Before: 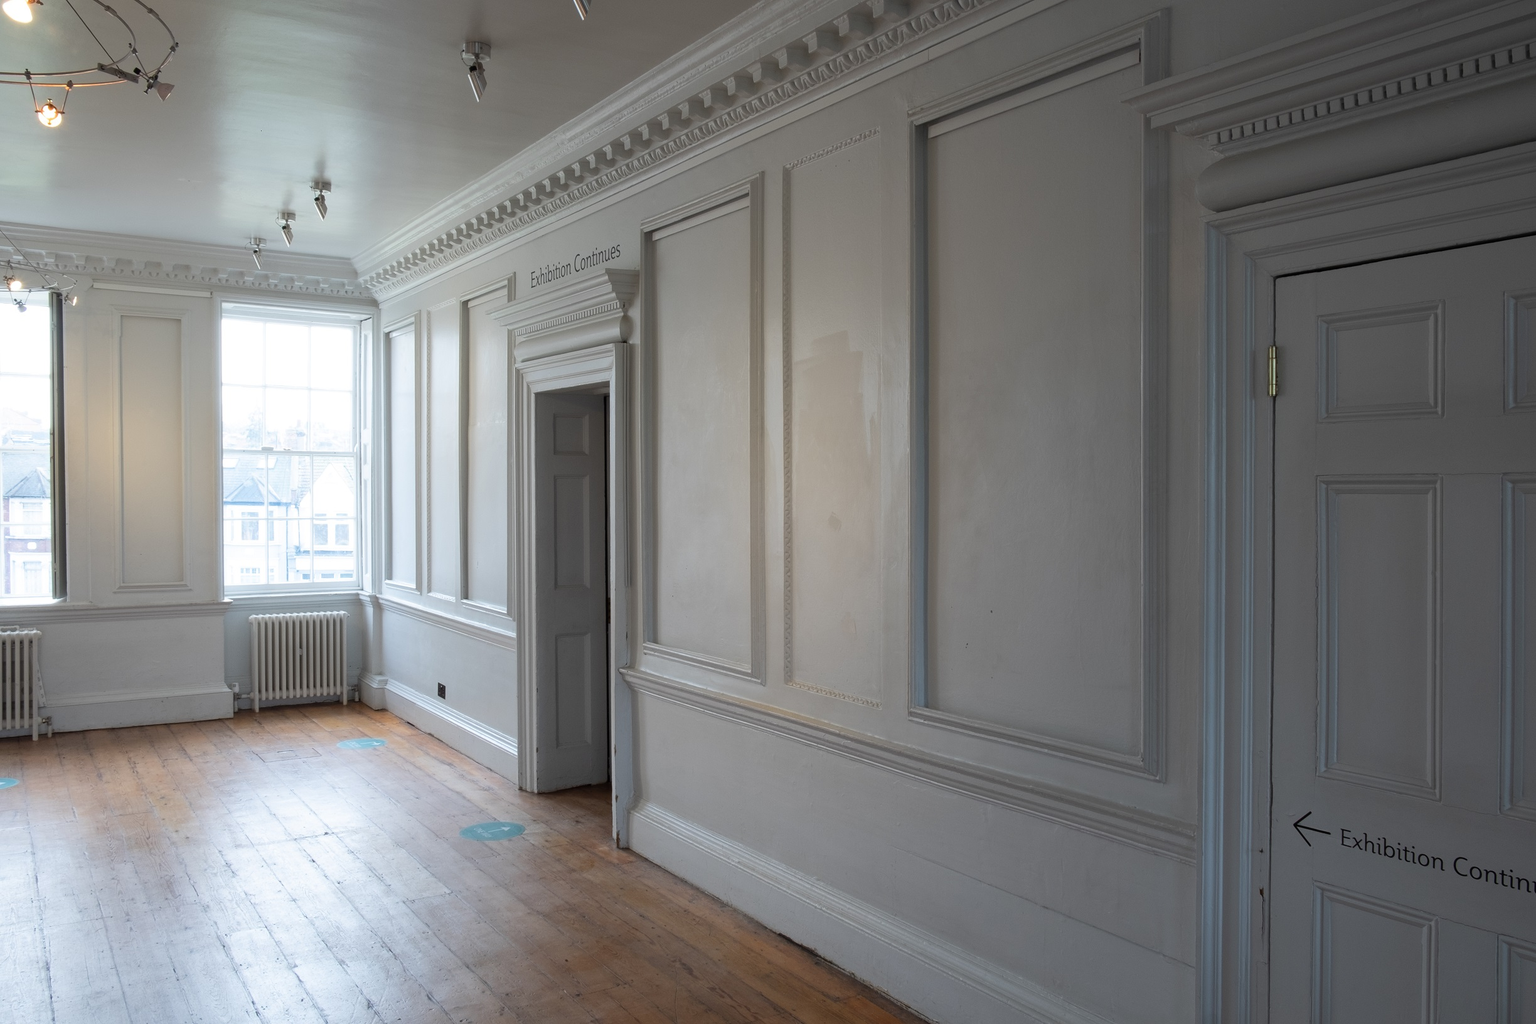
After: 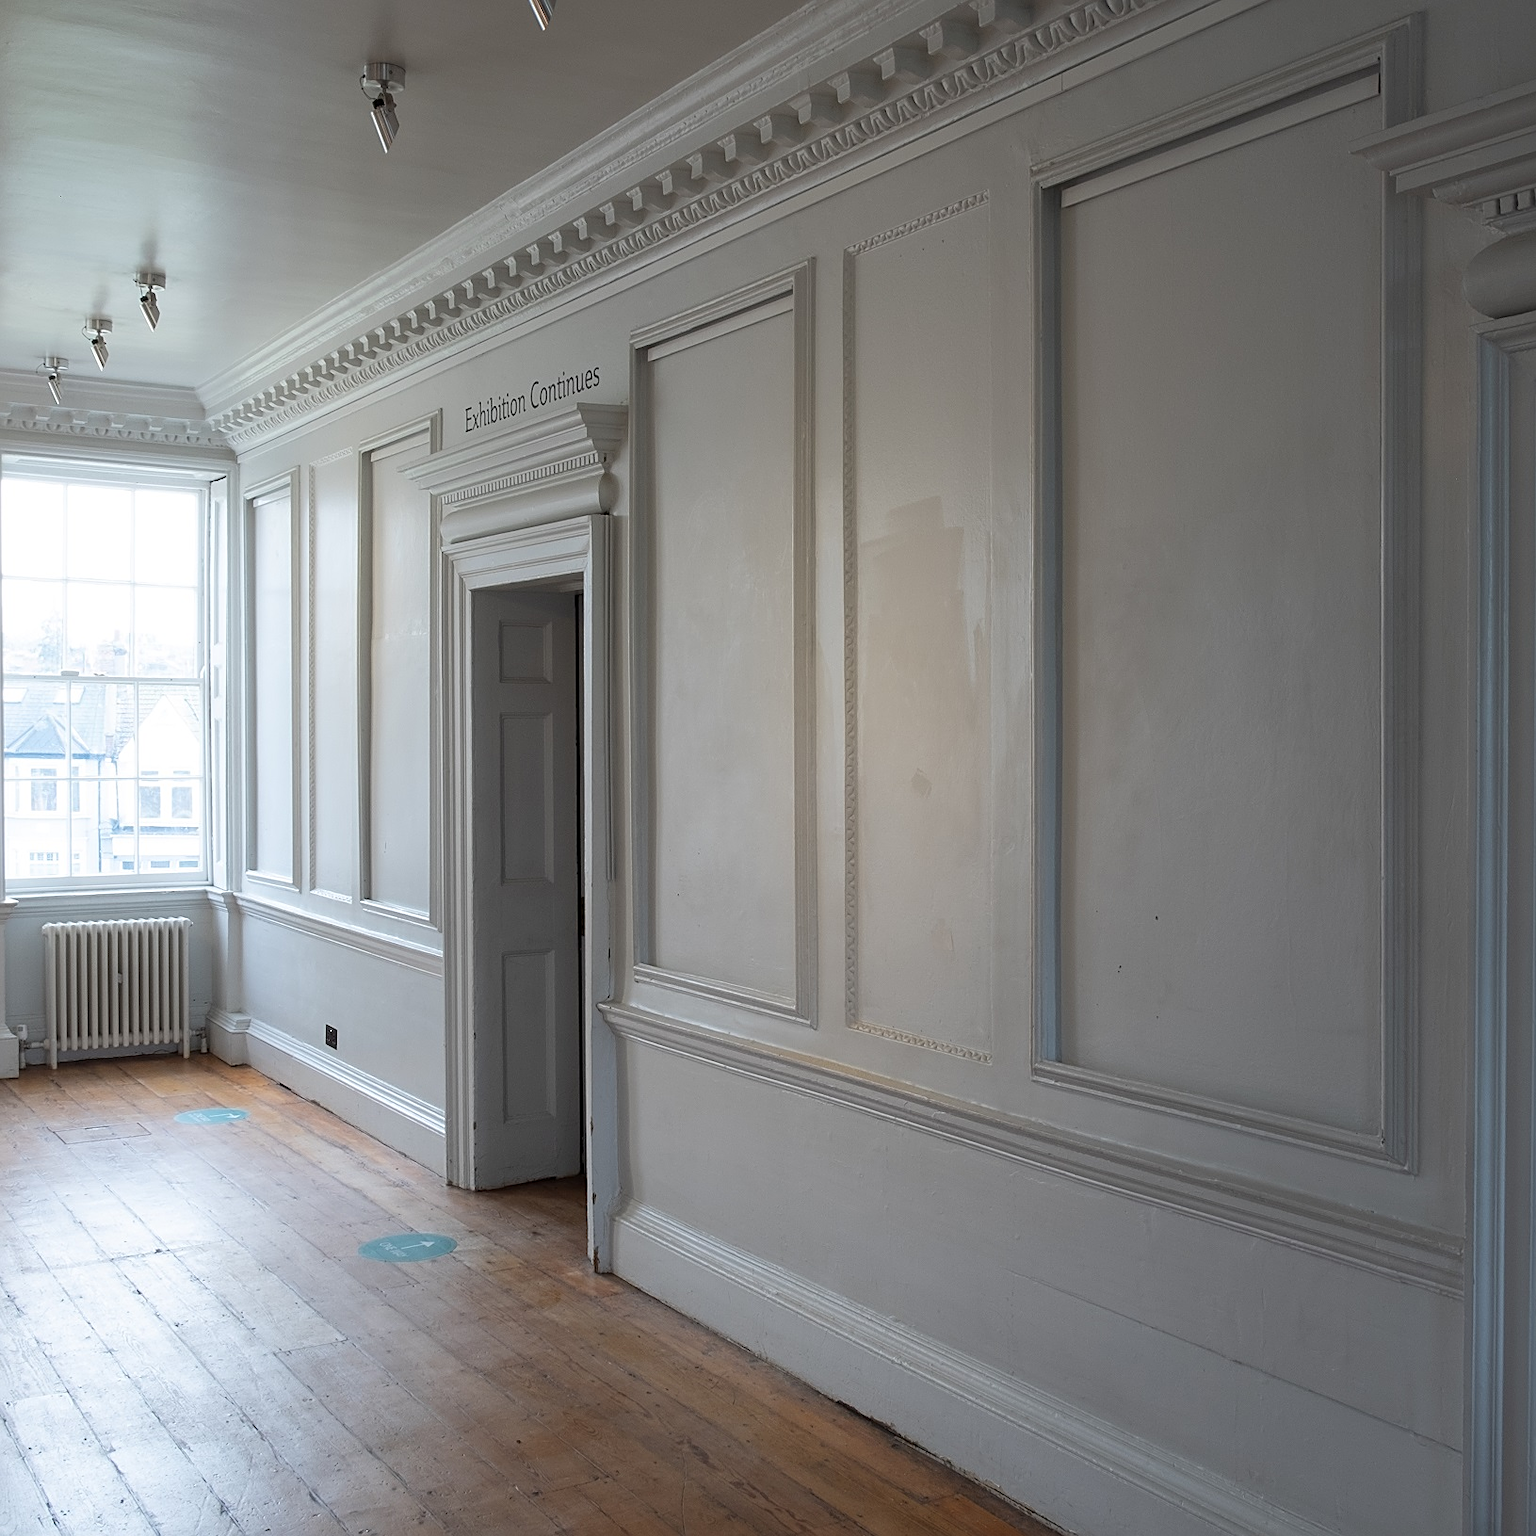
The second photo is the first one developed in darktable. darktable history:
sharpen: on, module defaults
crop and rotate: left 14.385%, right 18.948%
